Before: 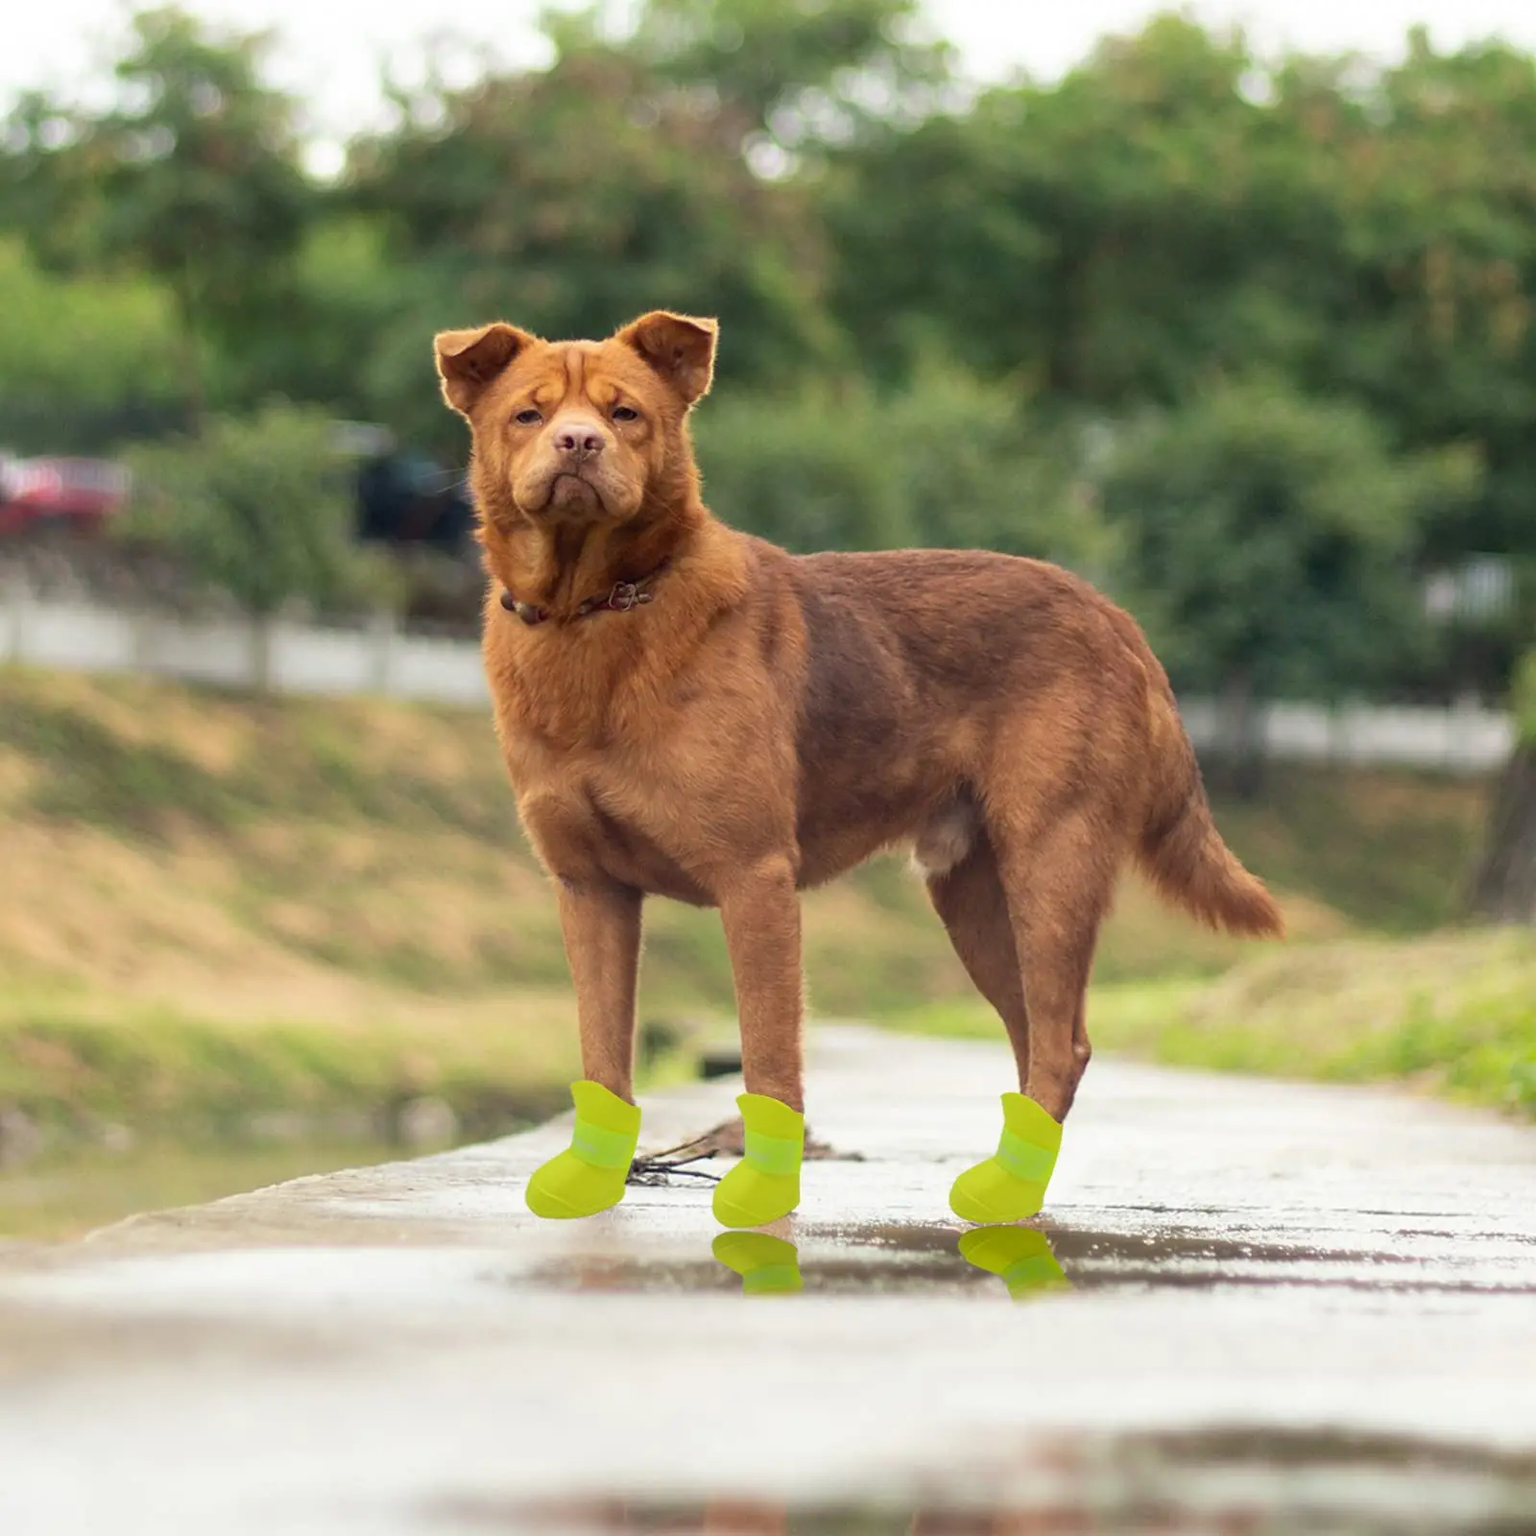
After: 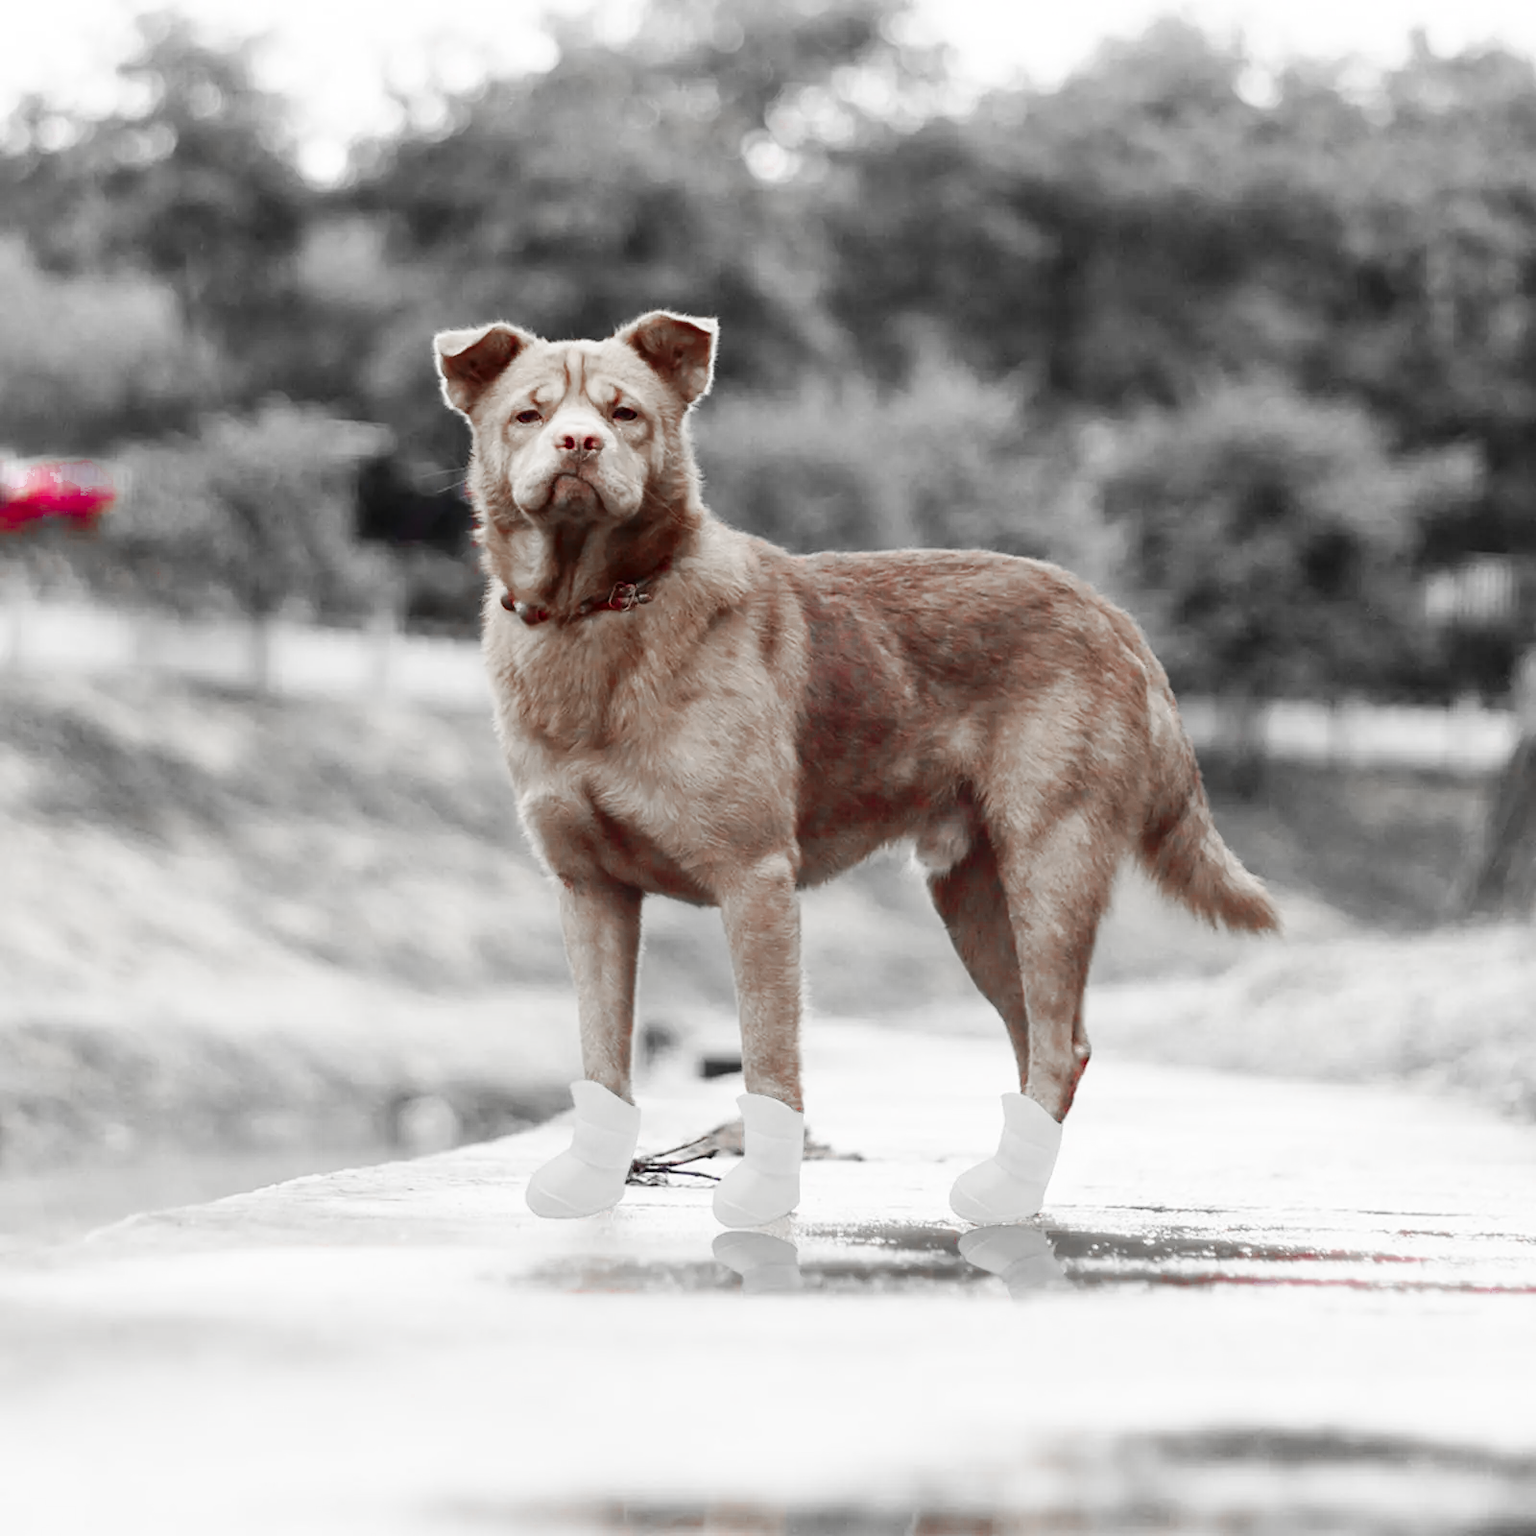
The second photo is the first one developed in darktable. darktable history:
base curve: curves: ch0 [(0, 0) (0.032, 0.025) (0.121, 0.166) (0.206, 0.329) (0.605, 0.79) (1, 1)], preserve colors none
tone equalizer: on, module defaults
color zones: curves: ch0 [(0, 0.278) (0.143, 0.5) (0.286, 0.5) (0.429, 0.5) (0.571, 0.5) (0.714, 0.5) (0.857, 0.5) (1, 0.5)]; ch1 [(0, 1) (0.143, 0.165) (0.286, 0) (0.429, 0) (0.571, 0) (0.714, 0) (0.857, 0.5) (1, 0.5)]; ch2 [(0, 0.508) (0.143, 0.5) (0.286, 0.5) (0.429, 0.5) (0.571, 0.5) (0.714, 0.5) (0.857, 0.5) (1, 0.5)]
